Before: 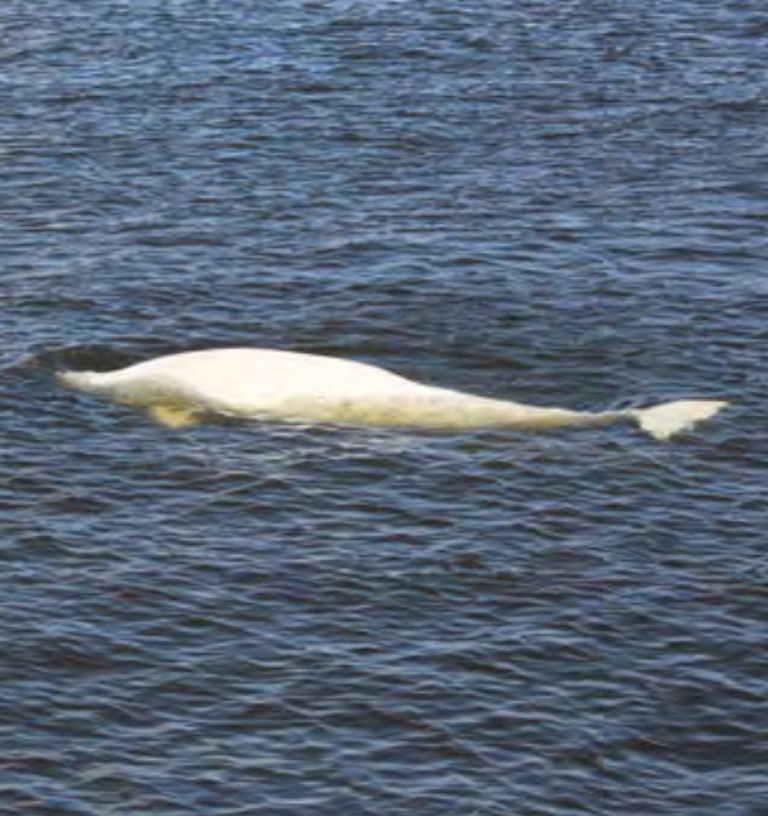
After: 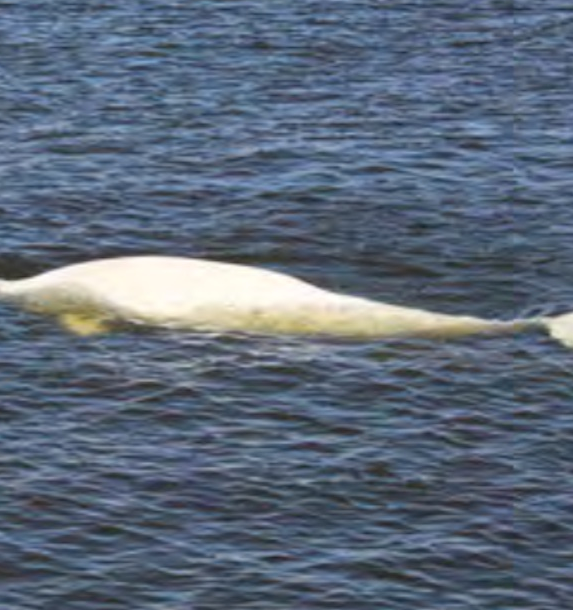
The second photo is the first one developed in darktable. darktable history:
tone equalizer: on, module defaults
crop and rotate: left 11.831%, top 11.346%, right 13.429%, bottom 13.899%
